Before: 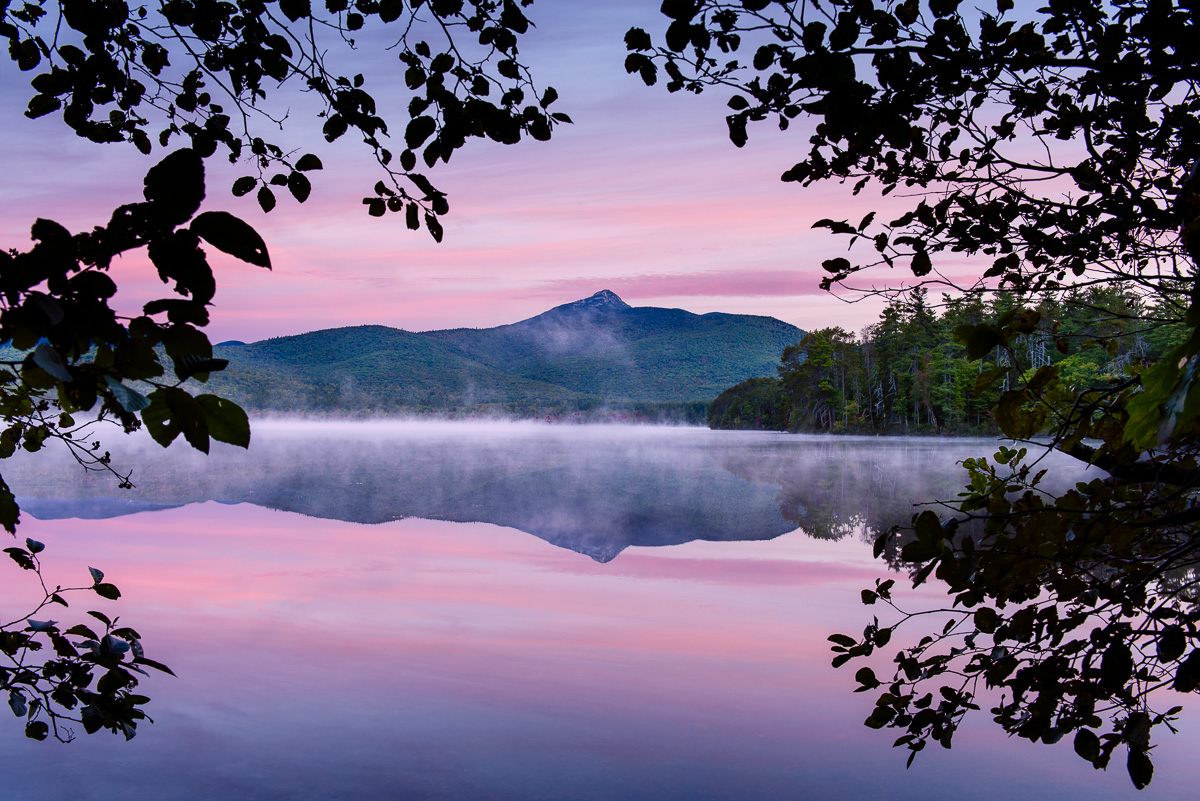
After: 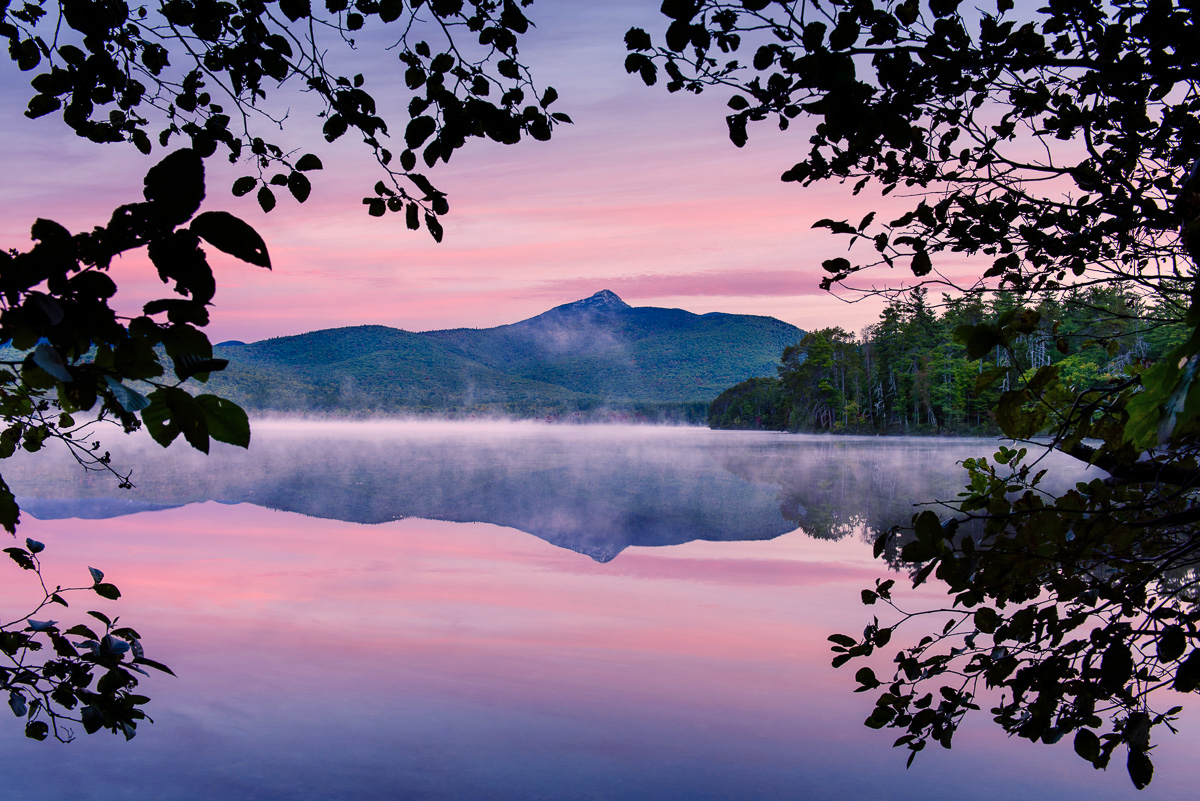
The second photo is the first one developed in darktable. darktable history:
color balance rgb: shadows lift › chroma 5.41%, shadows lift › hue 240°, highlights gain › chroma 3.74%, highlights gain › hue 60°, saturation formula JzAzBz (2021)
shadows and highlights: shadows 20.91, highlights -35.45, soften with gaussian
